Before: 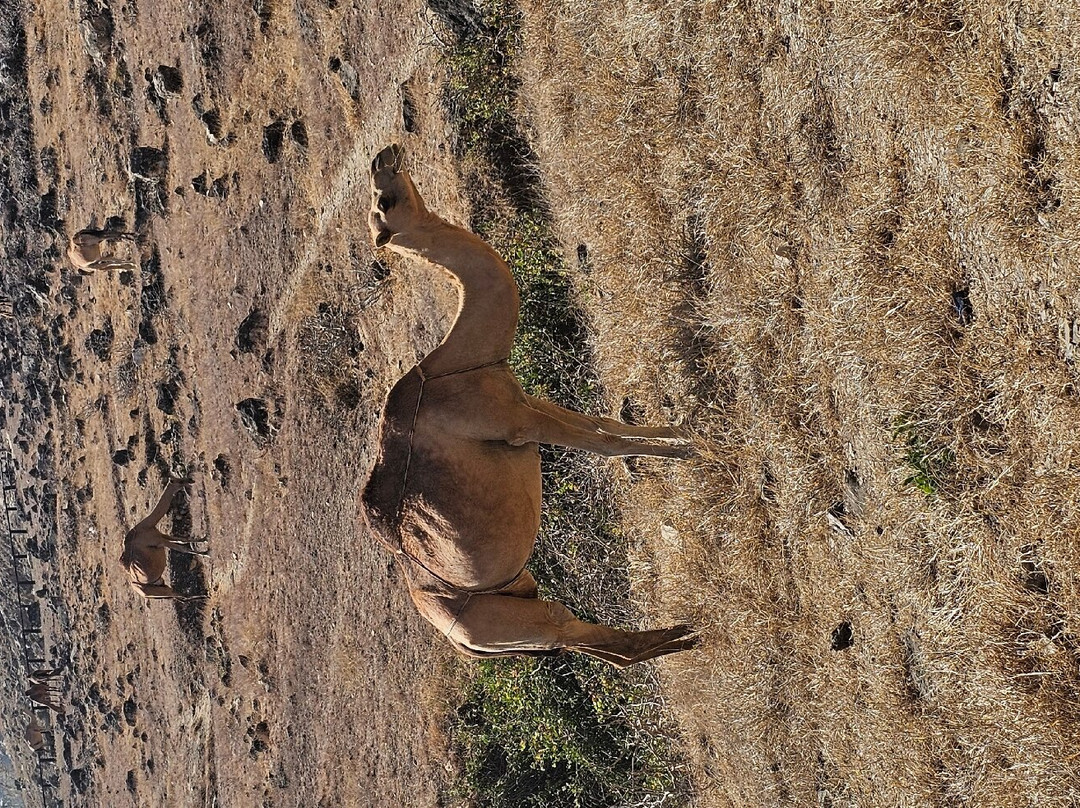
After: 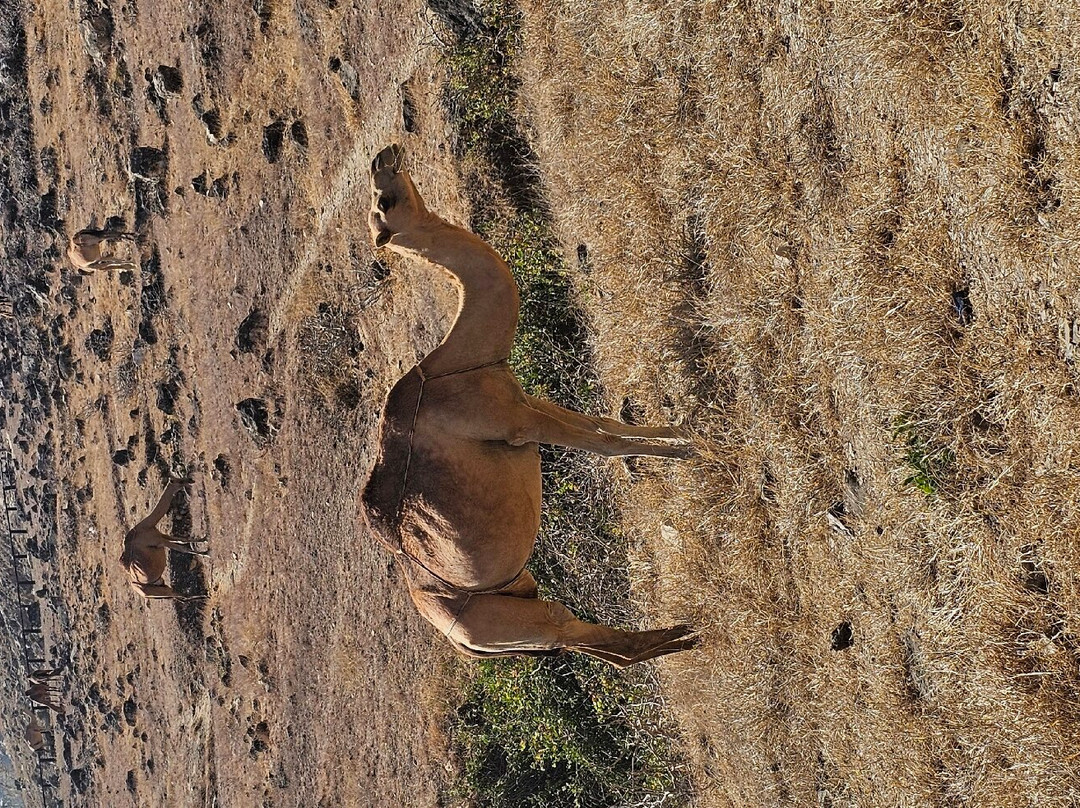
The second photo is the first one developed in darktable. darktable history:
color balance rgb: perceptual saturation grading › global saturation 0.167%, perceptual brilliance grading › global brilliance 2.402%, perceptual brilliance grading › highlights -3.508%, global vibrance 20%
